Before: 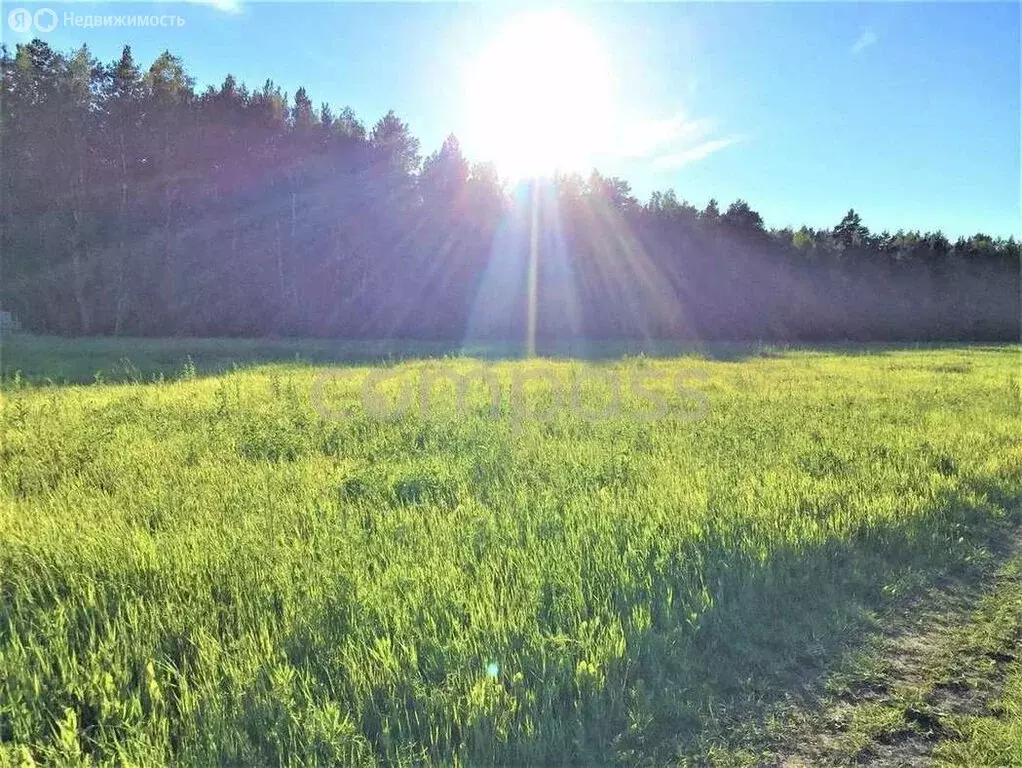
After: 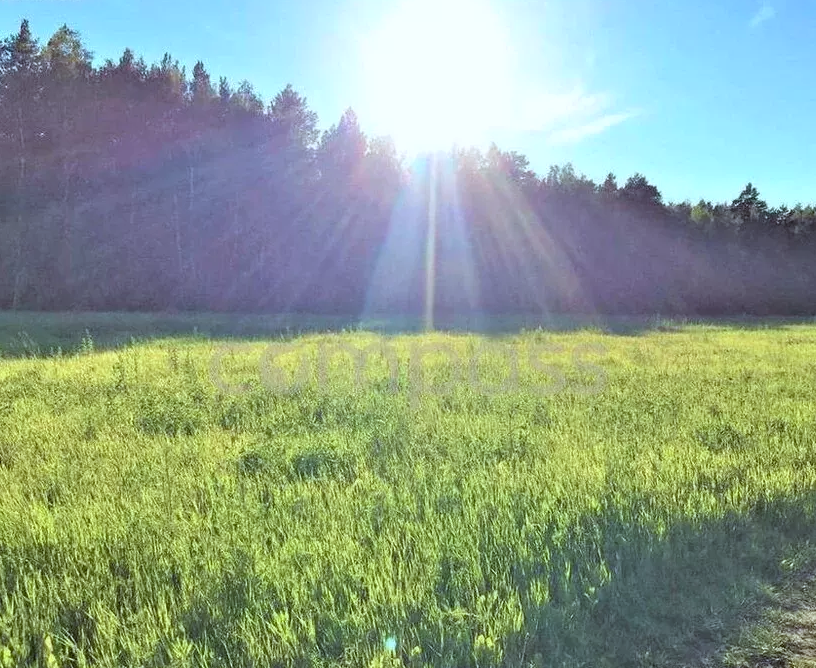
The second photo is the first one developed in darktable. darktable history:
crop: left 9.986%, top 3.477%, right 9.286%, bottom 9.47%
color correction: highlights a* -3.07, highlights b* -6.38, shadows a* 3.13, shadows b* 5.48
